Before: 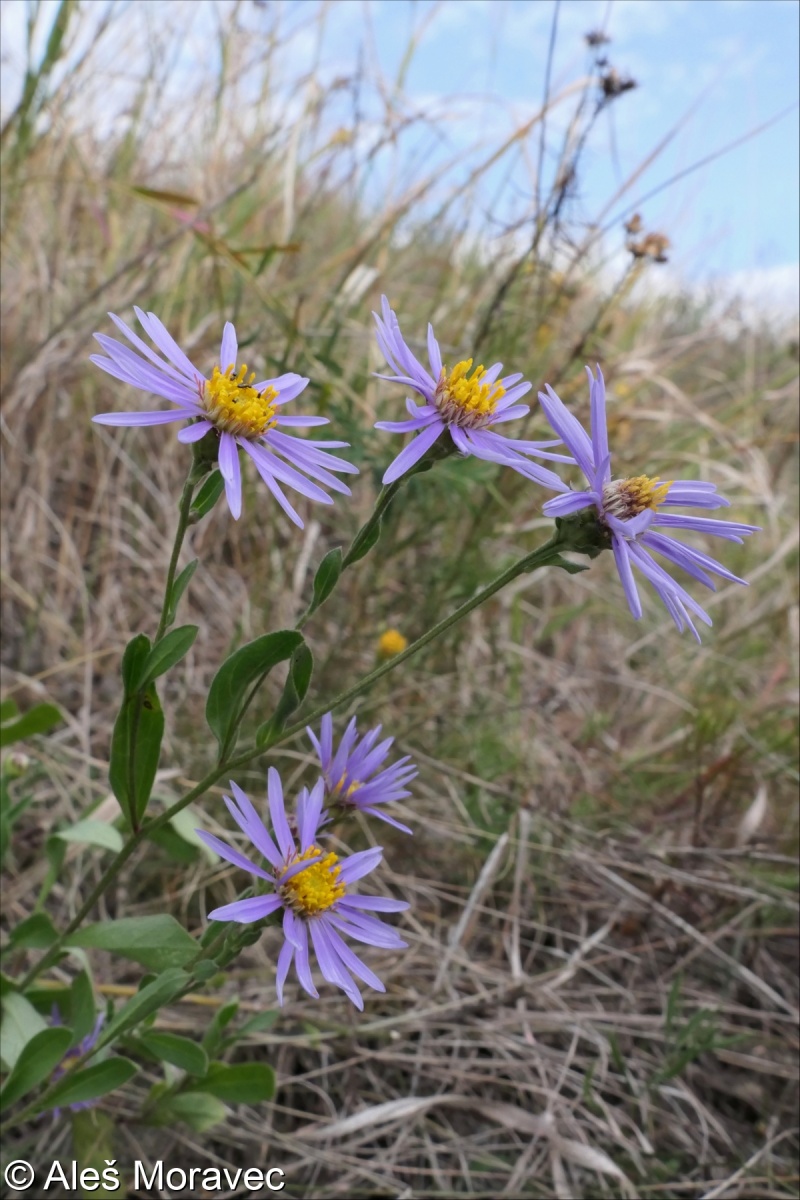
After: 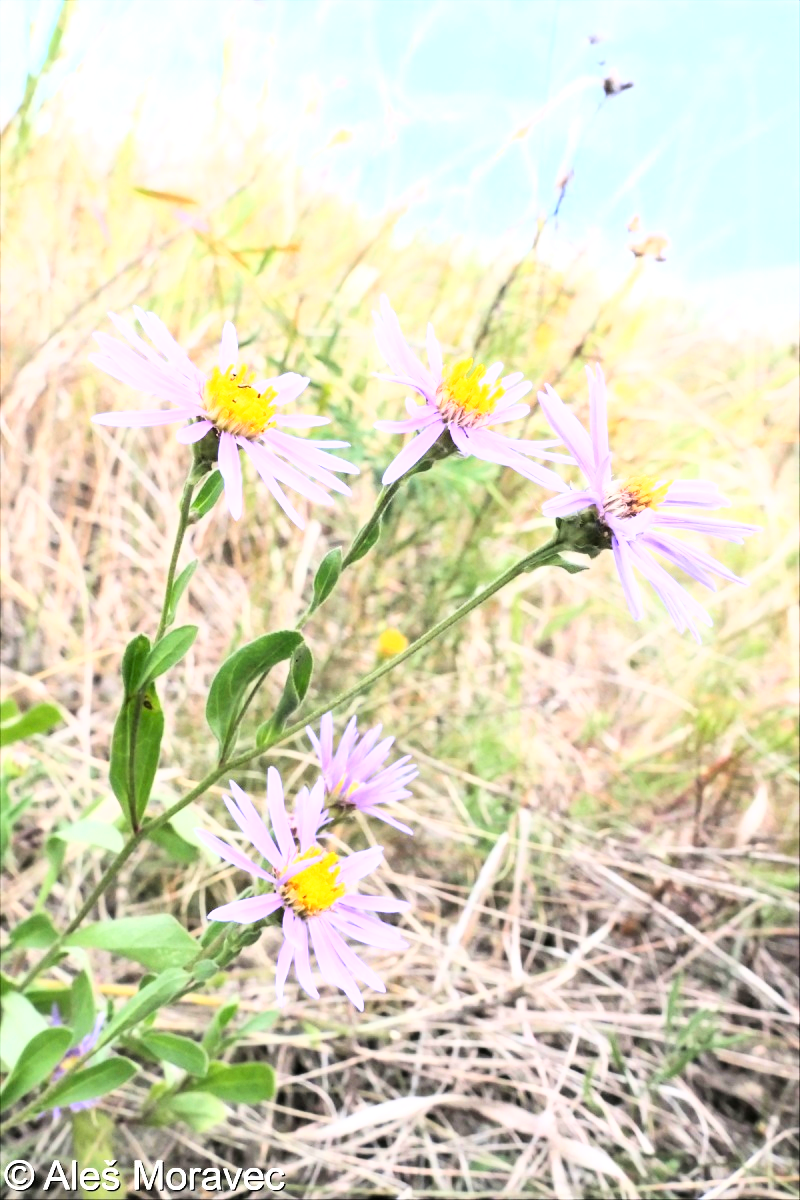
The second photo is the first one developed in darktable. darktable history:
base curve: curves: ch0 [(0, 0) (0.007, 0.004) (0.027, 0.03) (0.046, 0.07) (0.207, 0.54) (0.442, 0.872) (0.673, 0.972) (1, 1)]
exposure: black level correction 0, exposure 1.181 EV, compensate highlight preservation false
